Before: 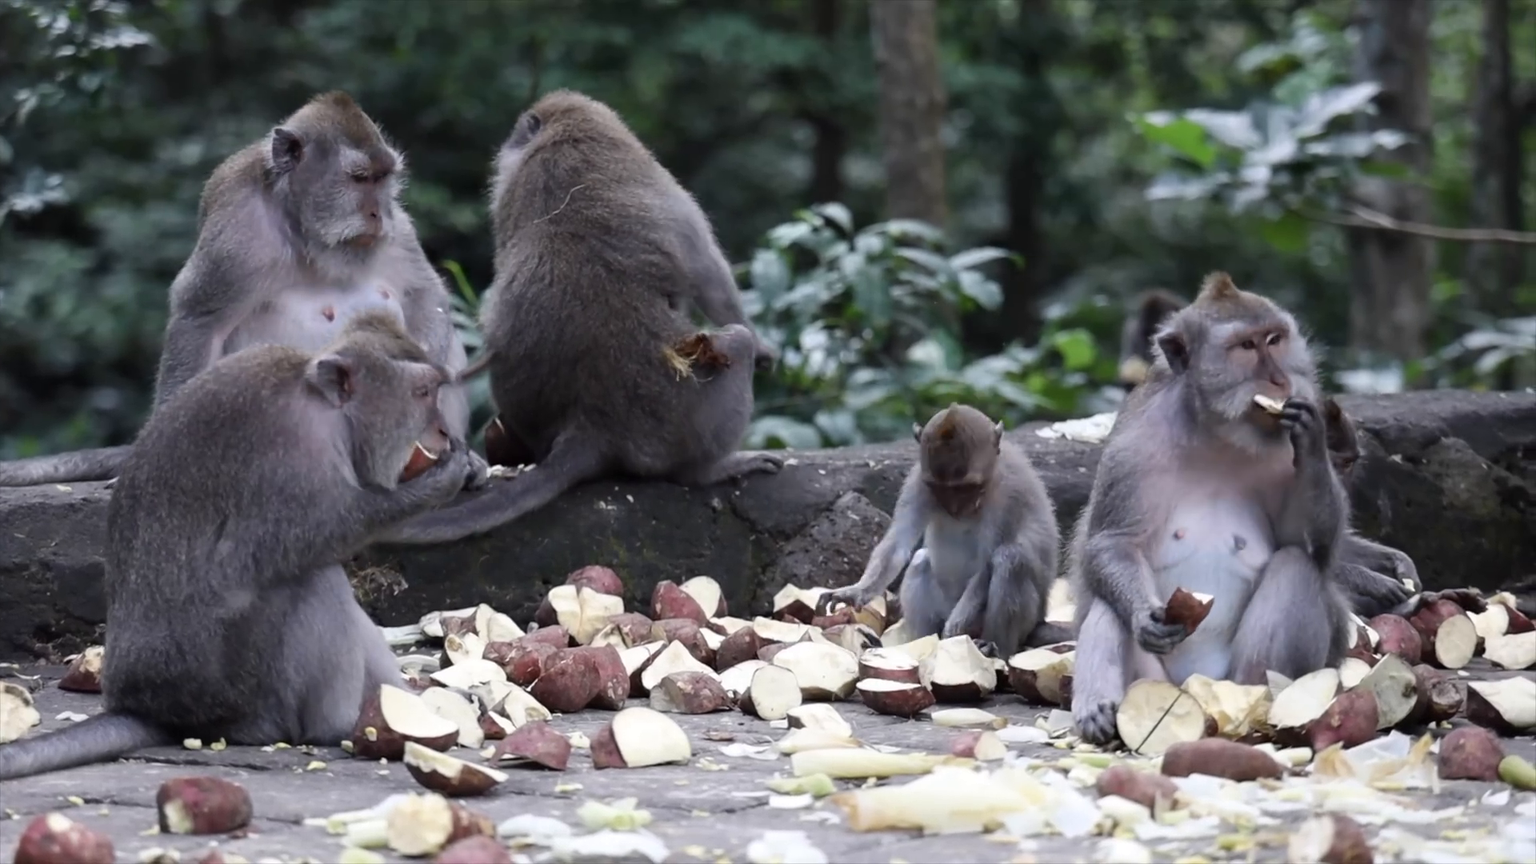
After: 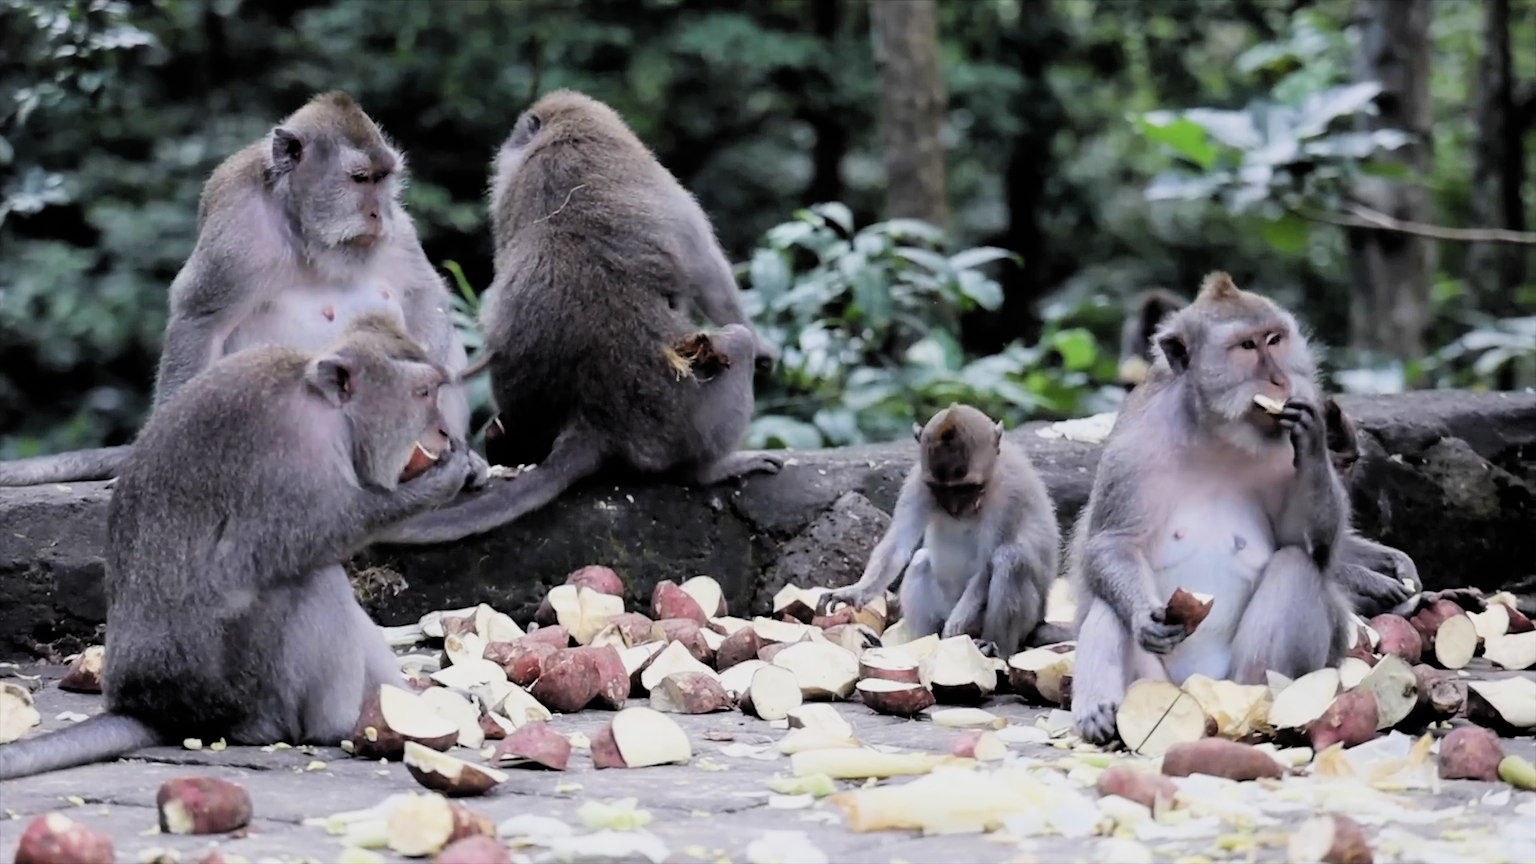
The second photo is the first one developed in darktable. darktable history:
exposure: black level correction 0, exposure 0.7 EV, compensate exposure bias true, compensate highlight preservation false
filmic rgb: black relative exposure -4.58 EV, white relative exposure 4.8 EV, threshold 3 EV, hardness 2.36, latitude 36.07%, contrast 1.048, highlights saturation mix 1.32%, shadows ↔ highlights balance 1.25%, color science v4 (2020), enable highlight reconstruction true
